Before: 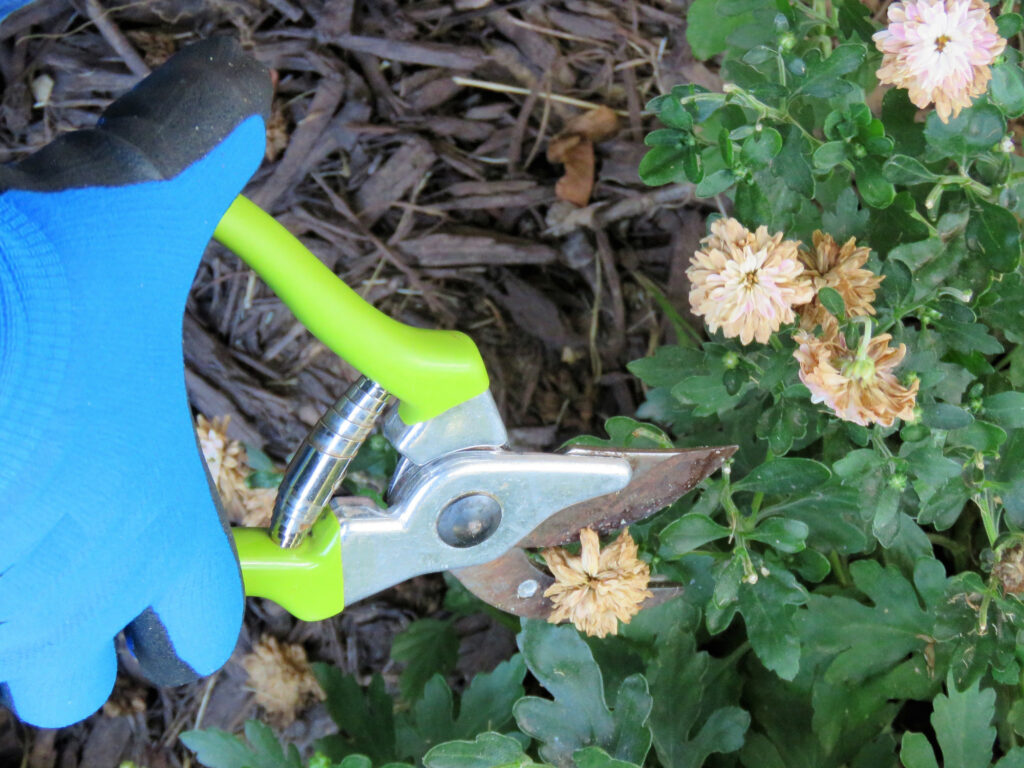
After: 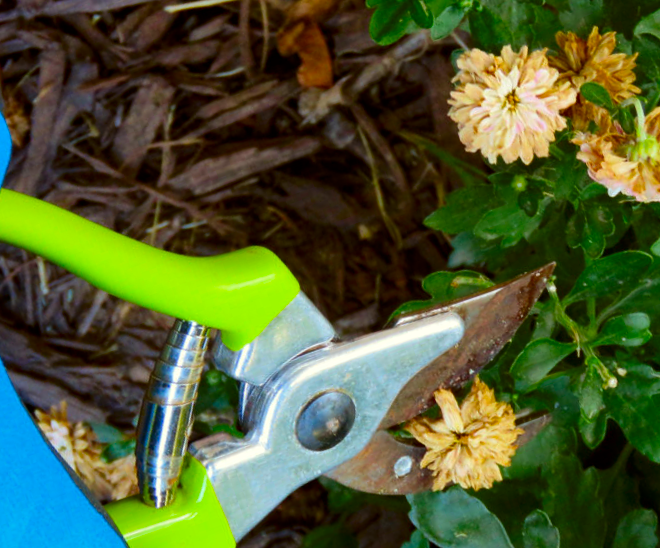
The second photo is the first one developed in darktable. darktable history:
shadows and highlights: shadows 36.21, highlights -27.94, soften with gaussian
contrast brightness saturation: contrast 0.097, brightness -0.256, saturation 0.141
color balance rgb: power › chroma 2.521%, power › hue 69.28°, linear chroma grading › global chroma 5.517%, perceptual saturation grading › global saturation 30.806%
crop and rotate: angle 19.24°, left 6.719%, right 4.091%, bottom 1.137%
